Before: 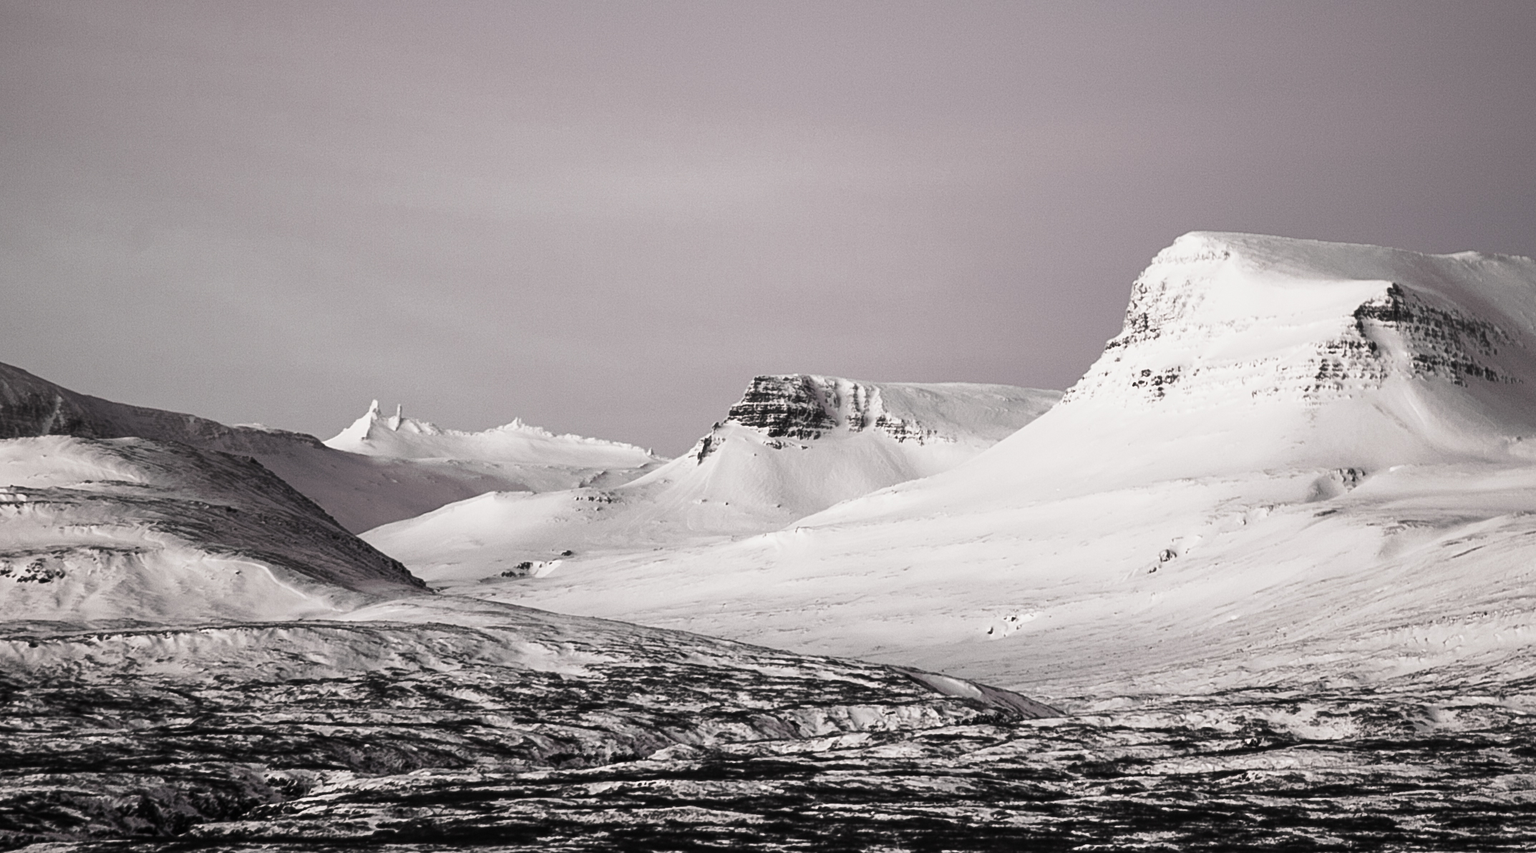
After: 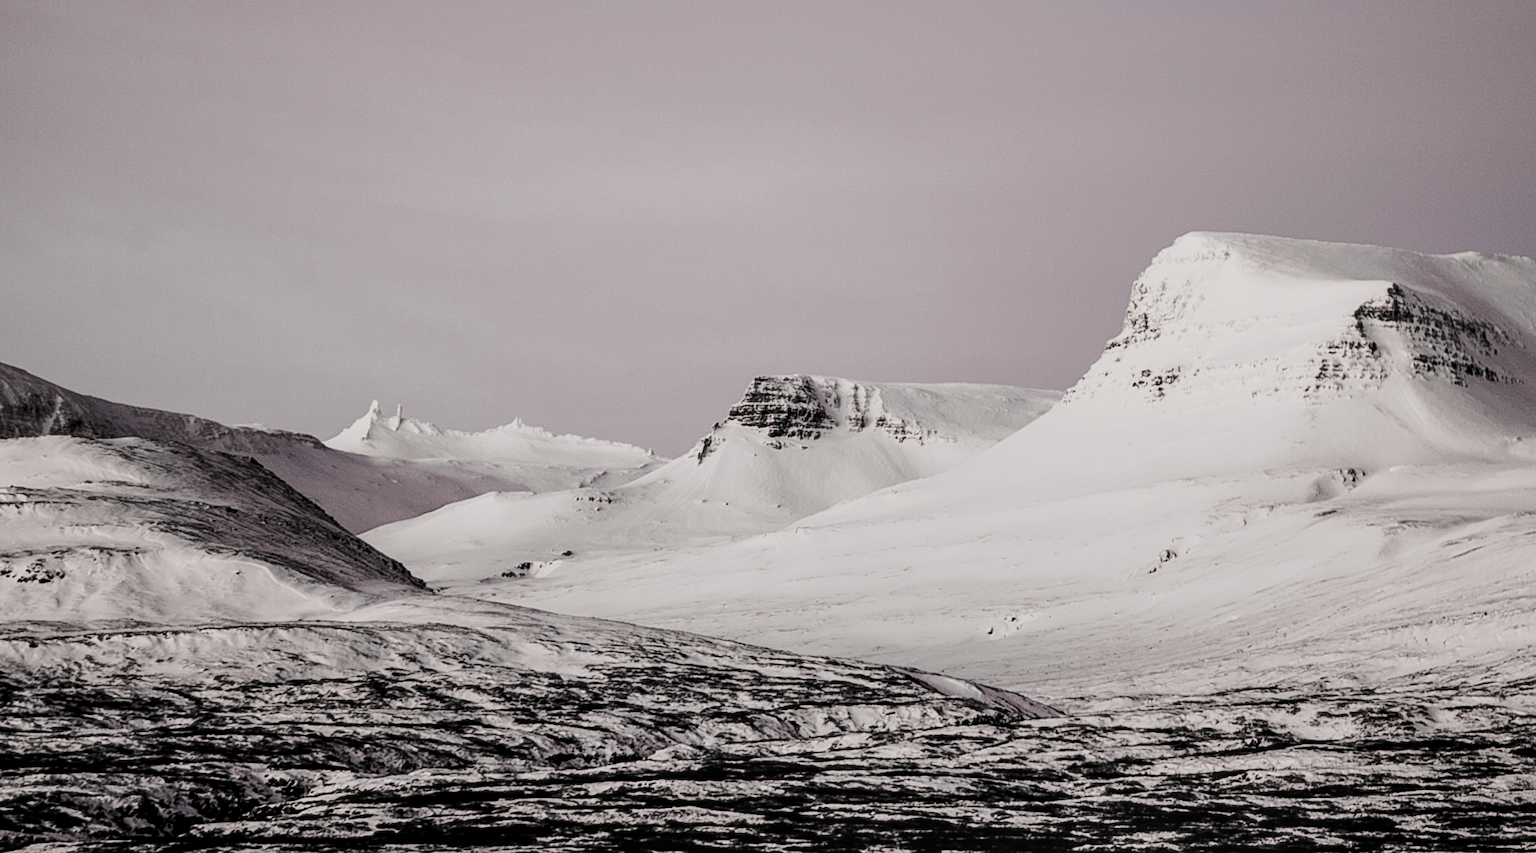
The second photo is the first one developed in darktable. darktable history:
filmic rgb: black relative exposure -7.65 EV, white relative exposure 4.56 EV, hardness 3.61, contrast 1.06, color science v6 (2022)
local contrast: on, module defaults
color balance rgb: highlights gain › luminance 1.091%, highlights gain › chroma 0.318%, highlights gain › hue 40.84°, perceptual saturation grading › global saturation 20%, perceptual saturation grading › highlights -50.139%, perceptual saturation grading › shadows 30.089%, perceptual brilliance grading › mid-tones 10.453%, perceptual brilliance grading › shadows 14.943%
